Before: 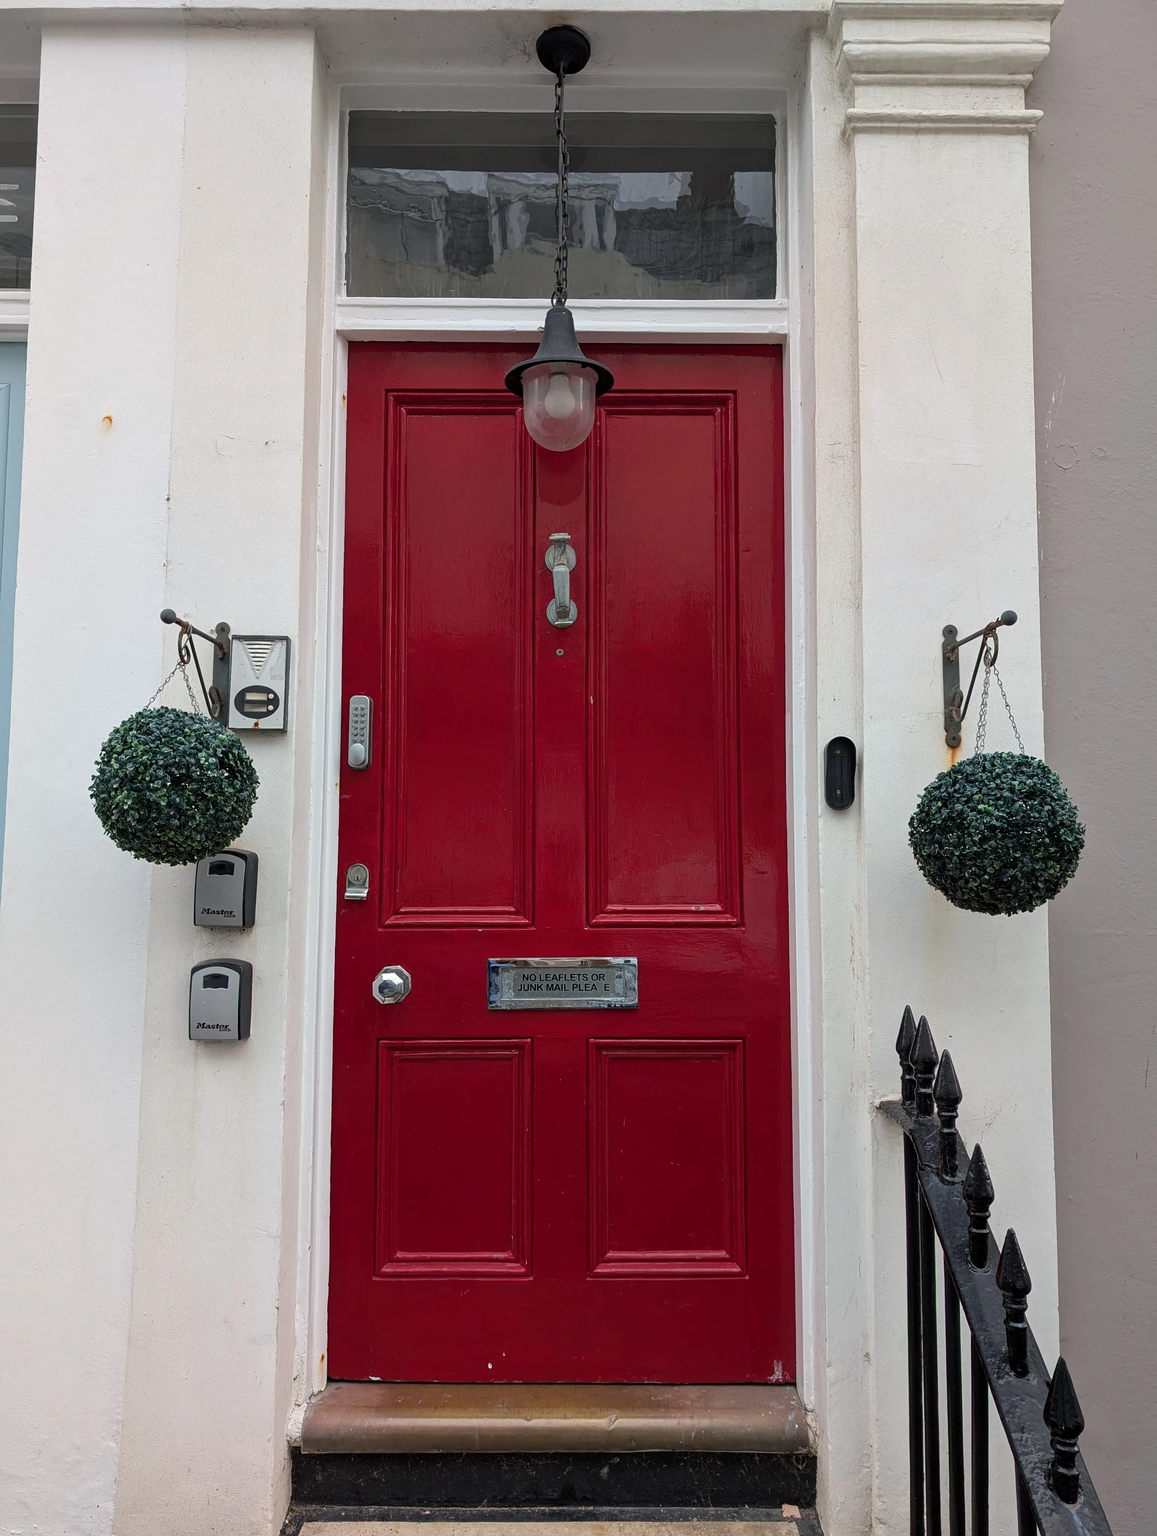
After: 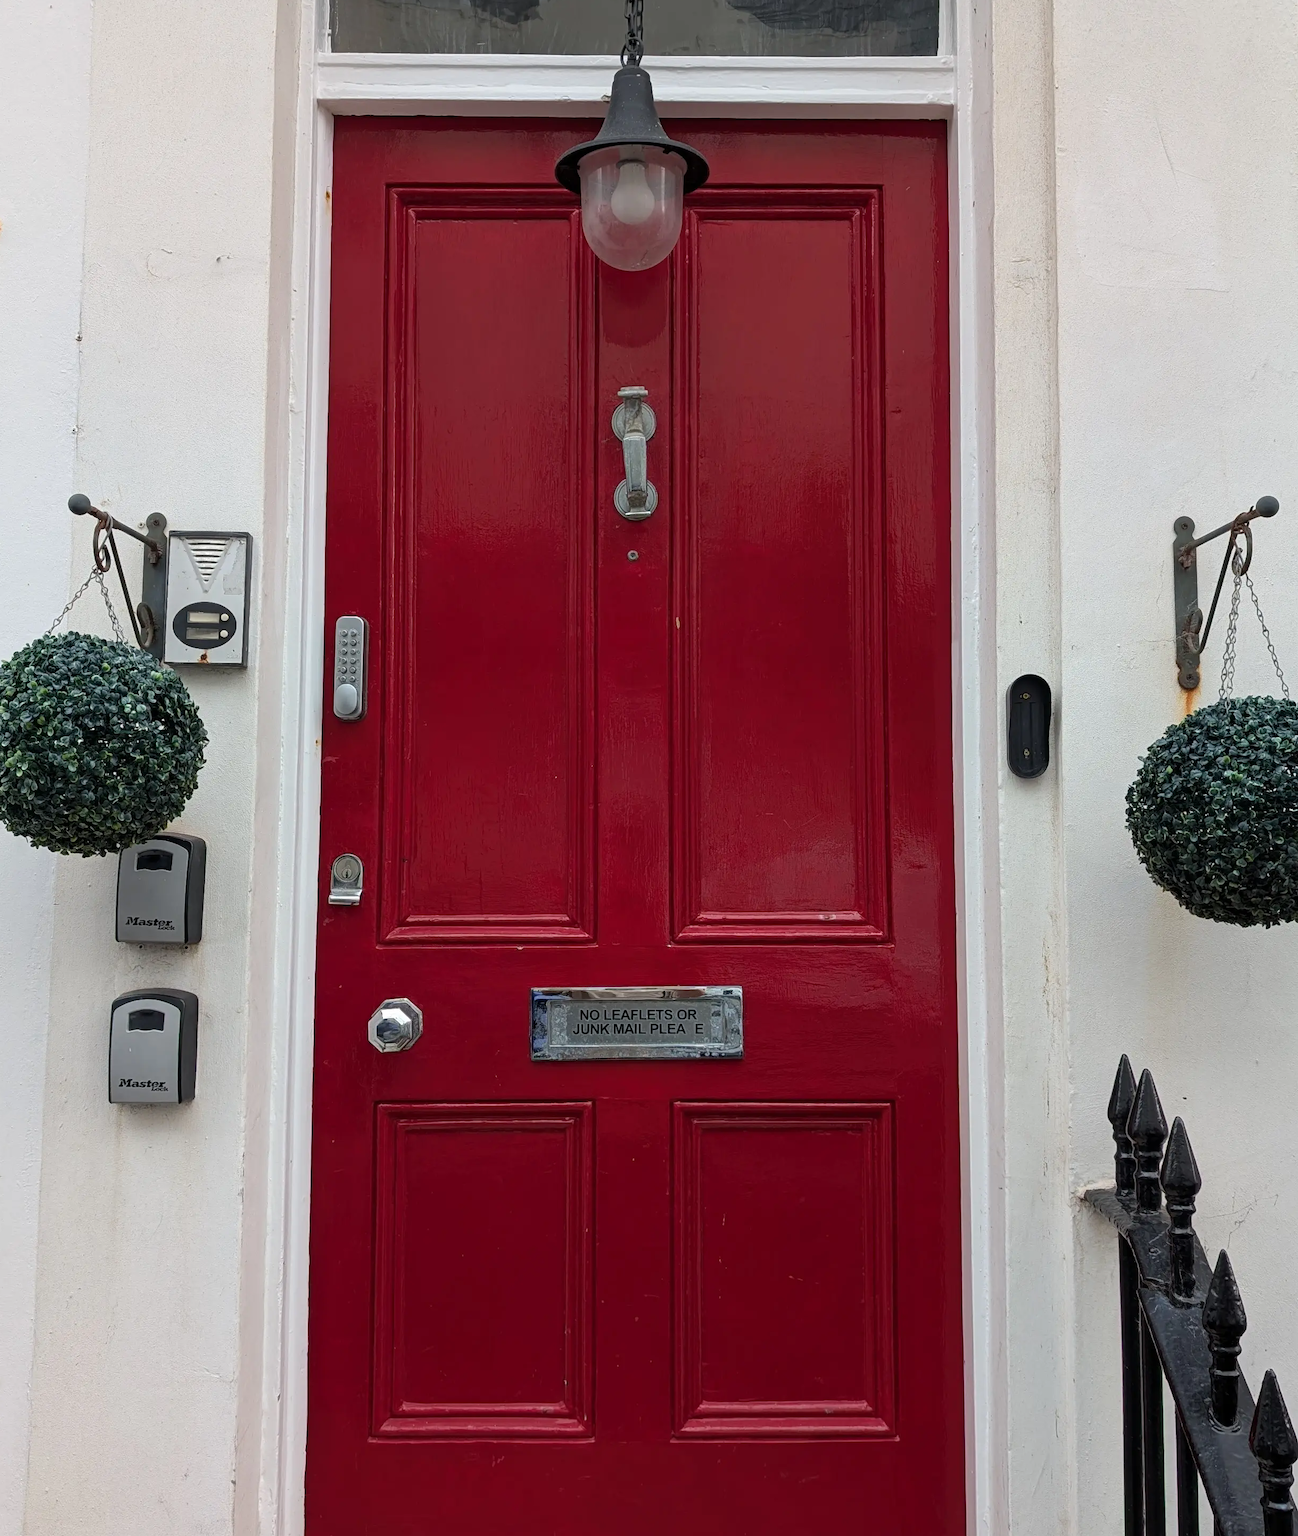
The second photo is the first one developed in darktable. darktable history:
crop: left 9.712%, top 16.928%, right 10.845%, bottom 12.332%
